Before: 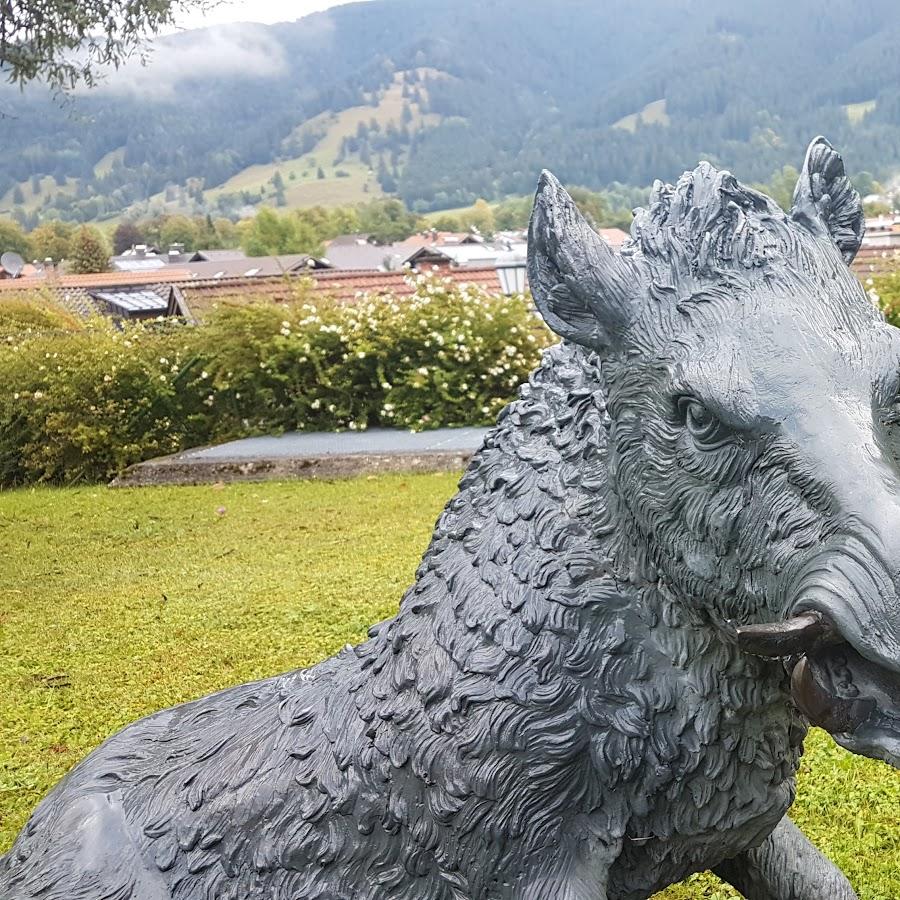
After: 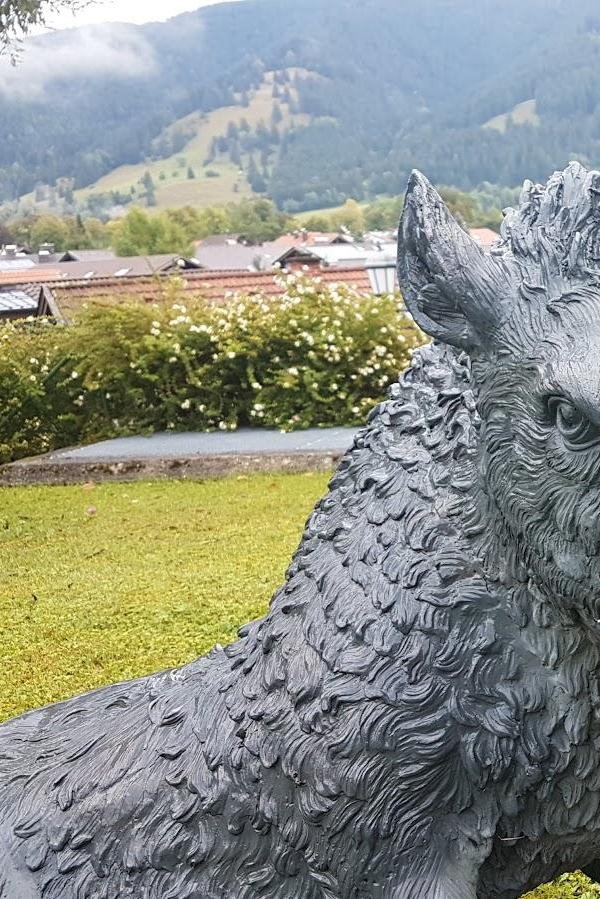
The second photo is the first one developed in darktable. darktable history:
crop and rotate: left 14.47%, right 18.831%
